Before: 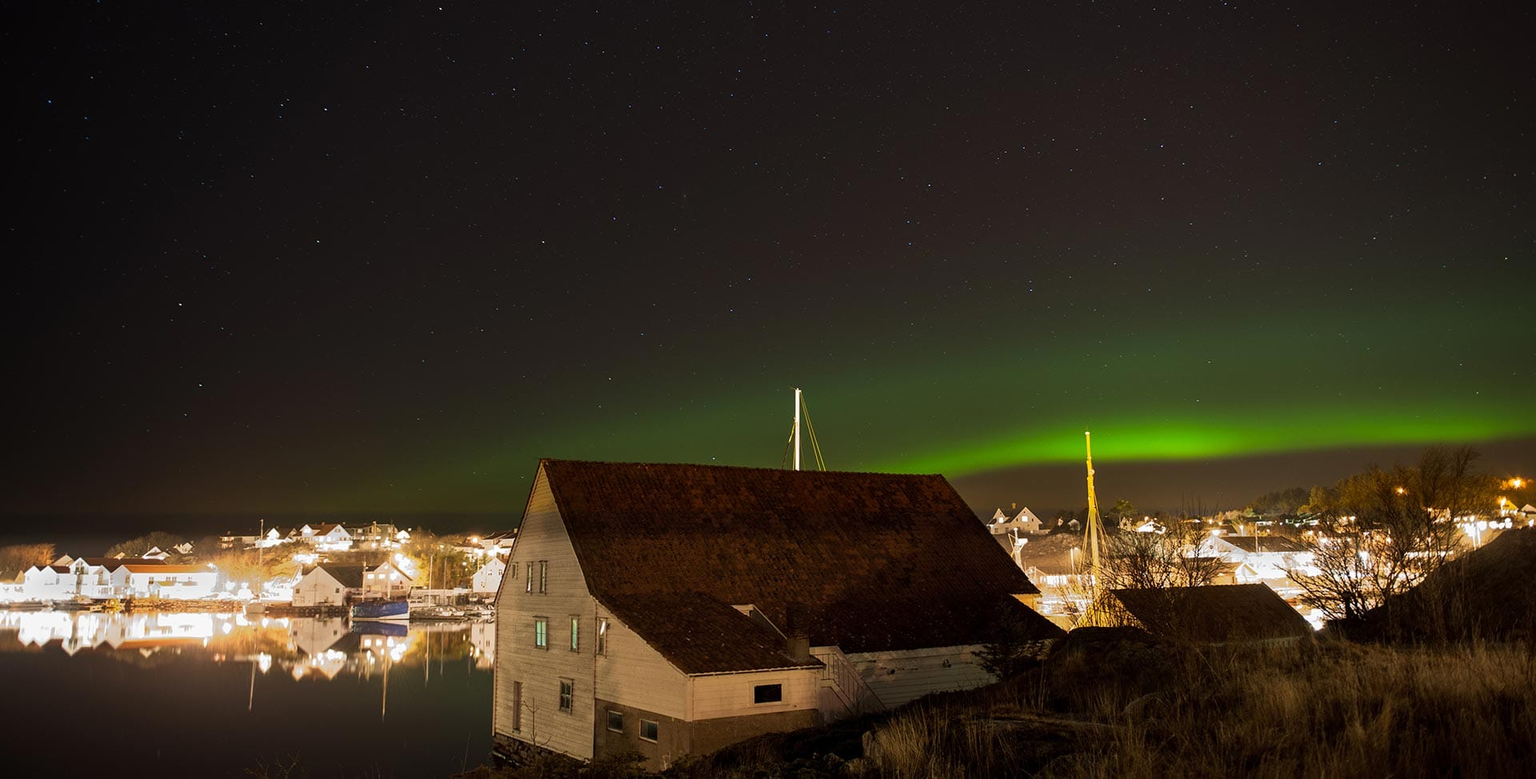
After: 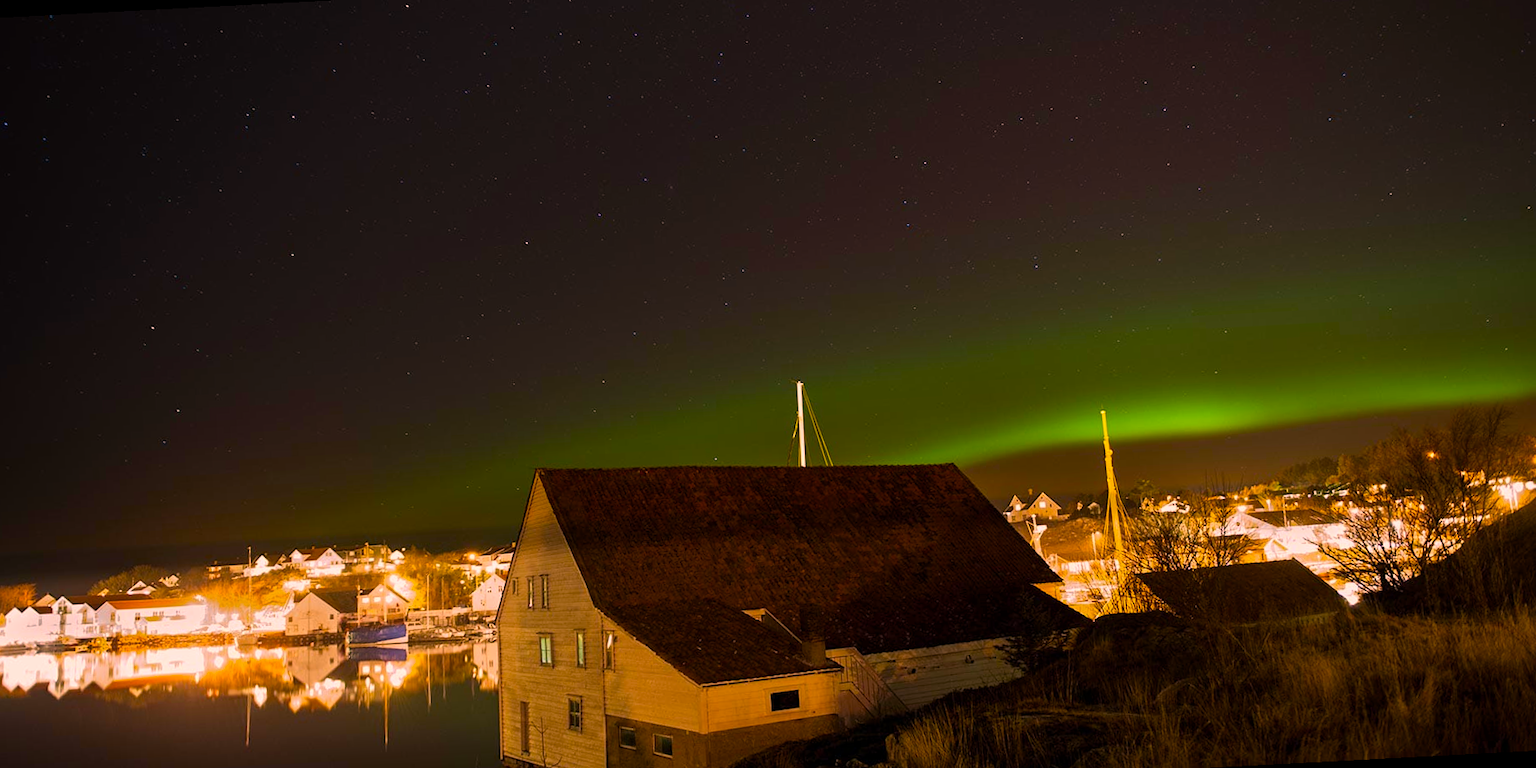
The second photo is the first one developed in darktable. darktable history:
color correction: highlights a* 21.88, highlights b* 22.25
white balance: red 0.983, blue 1.036
color balance rgb: linear chroma grading › global chroma 15%, perceptual saturation grading › global saturation 30%
rotate and perspective: rotation -3°, crop left 0.031, crop right 0.968, crop top 0.07, crop bottom 0.93
